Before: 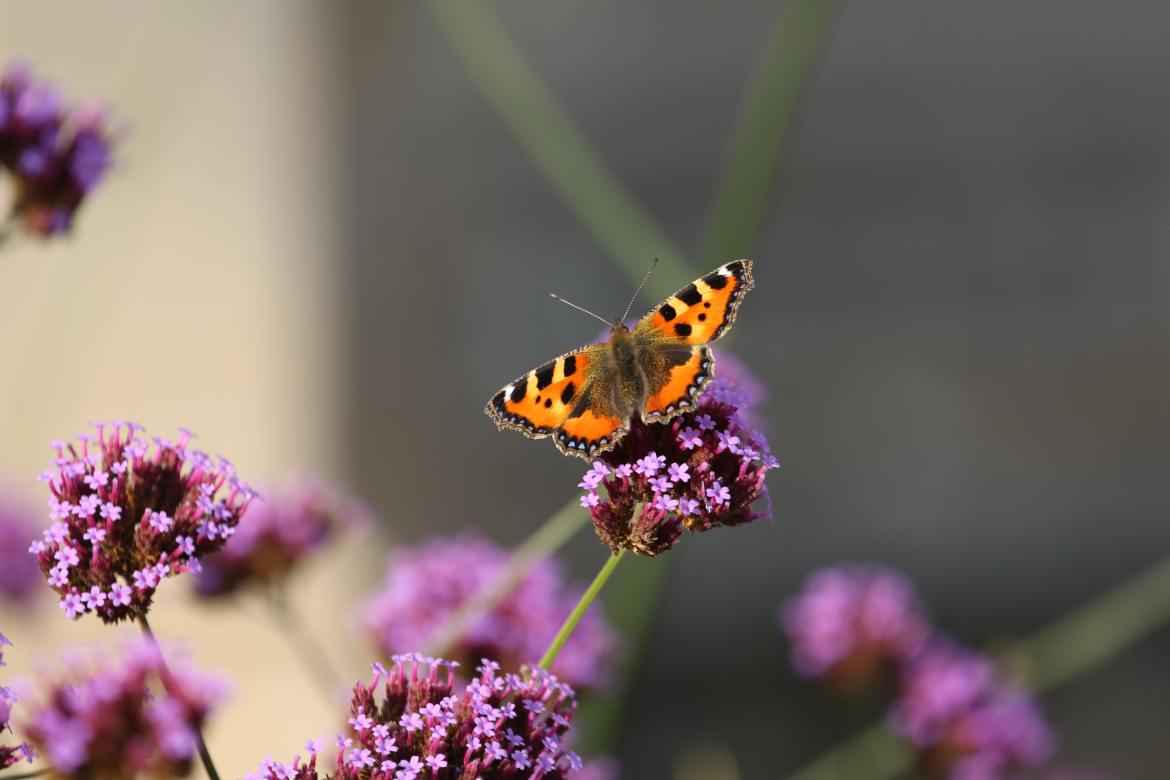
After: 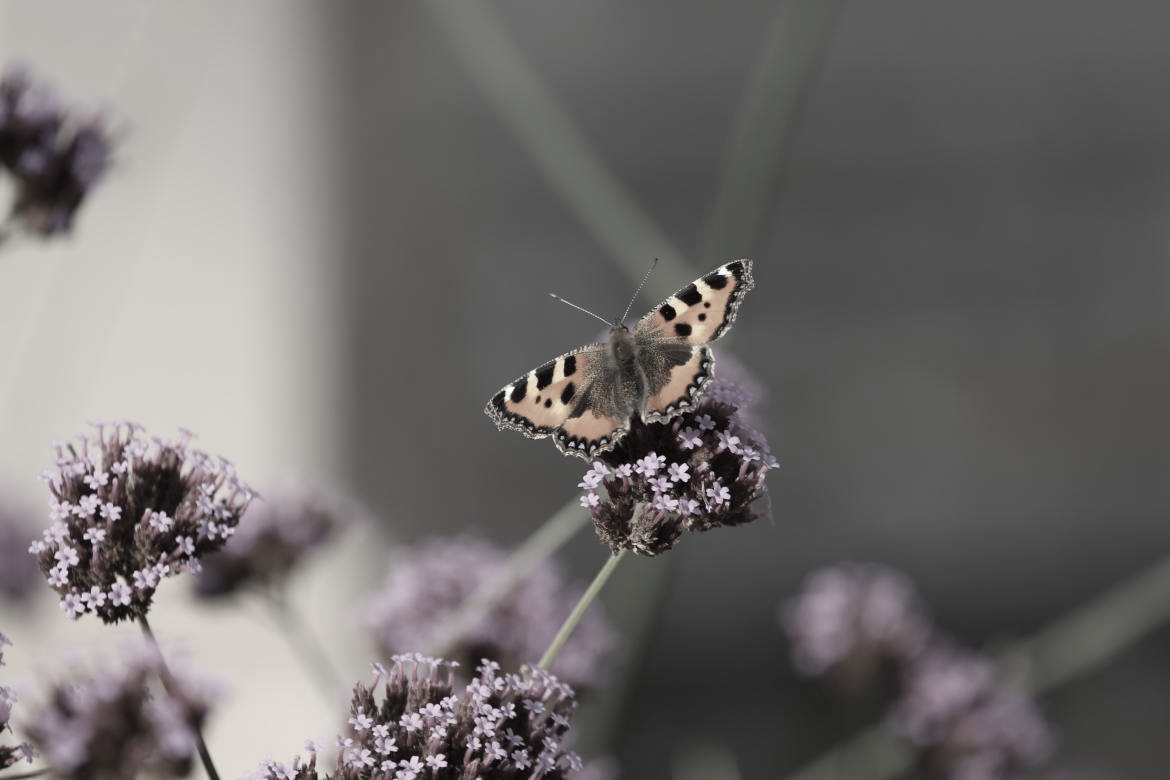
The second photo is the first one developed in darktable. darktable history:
color correction: saturation 0.2
